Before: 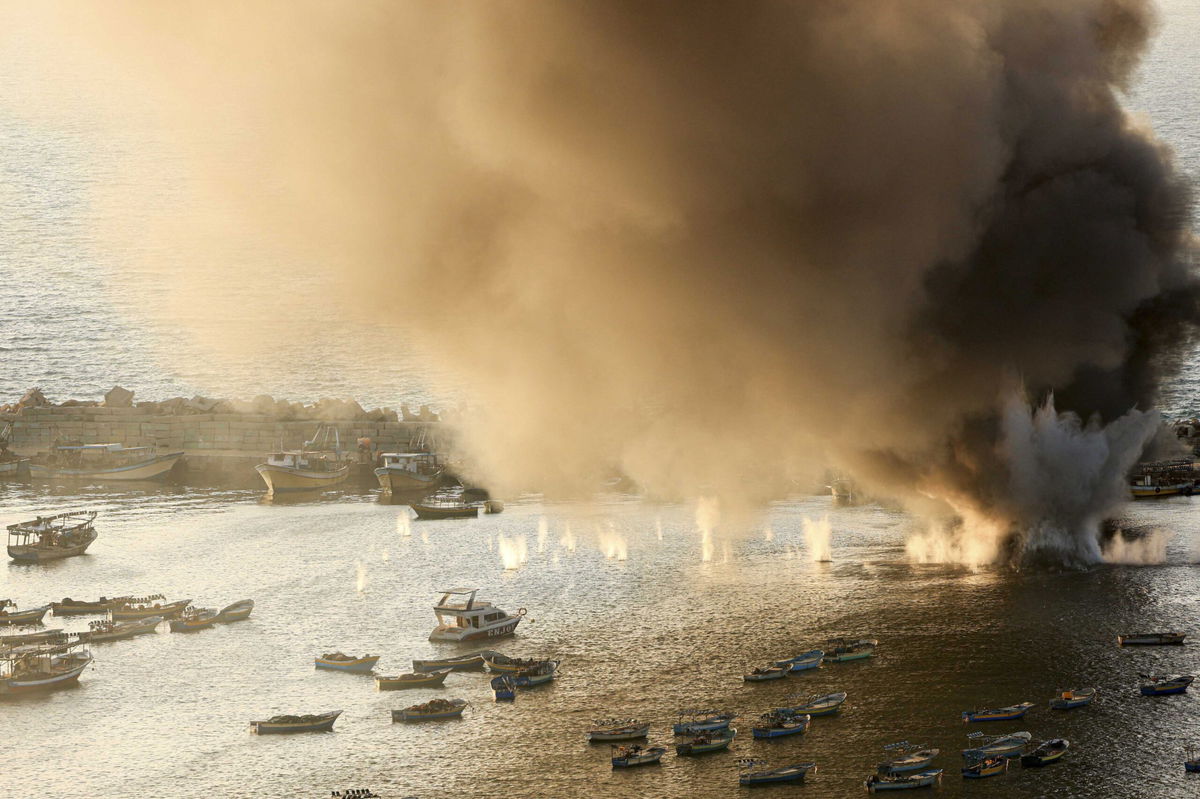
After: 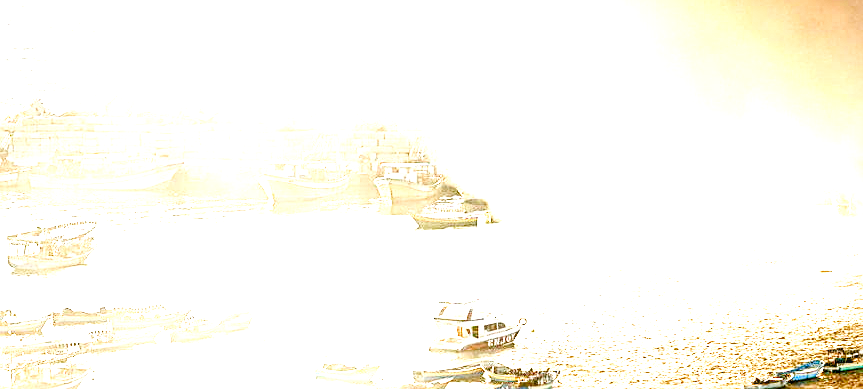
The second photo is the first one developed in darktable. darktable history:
sharpen: on, module defaults
exposure: exposure 2.012 EV, compensate highlight preservation false
levels: levels [0.036, 0.364, 0.827]
filmic rgb: black relative exposure -7.65 EV, white relative exposure 4.56 EV, hardness 3.61, preserve chrominance no, color science v3 (2019), use custom middle-gray values true
local contrast: detail 130%
crop: top 36.408%, right 28.031%, bottom 14.837%
contrast brightness saturation: contrast 0.29
